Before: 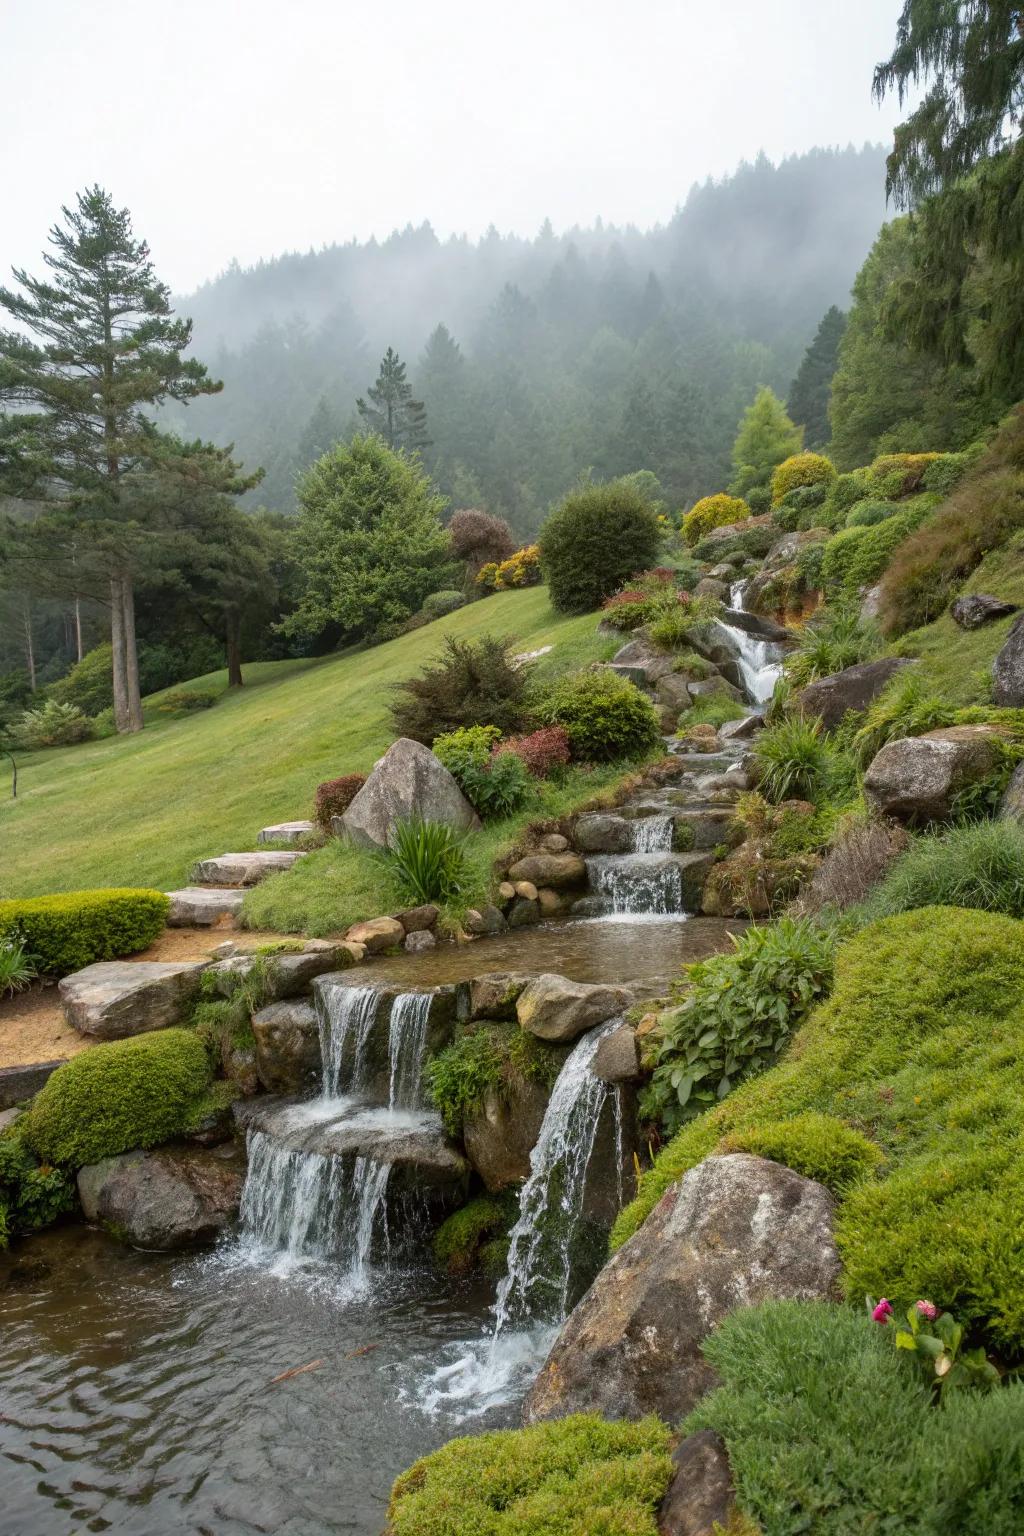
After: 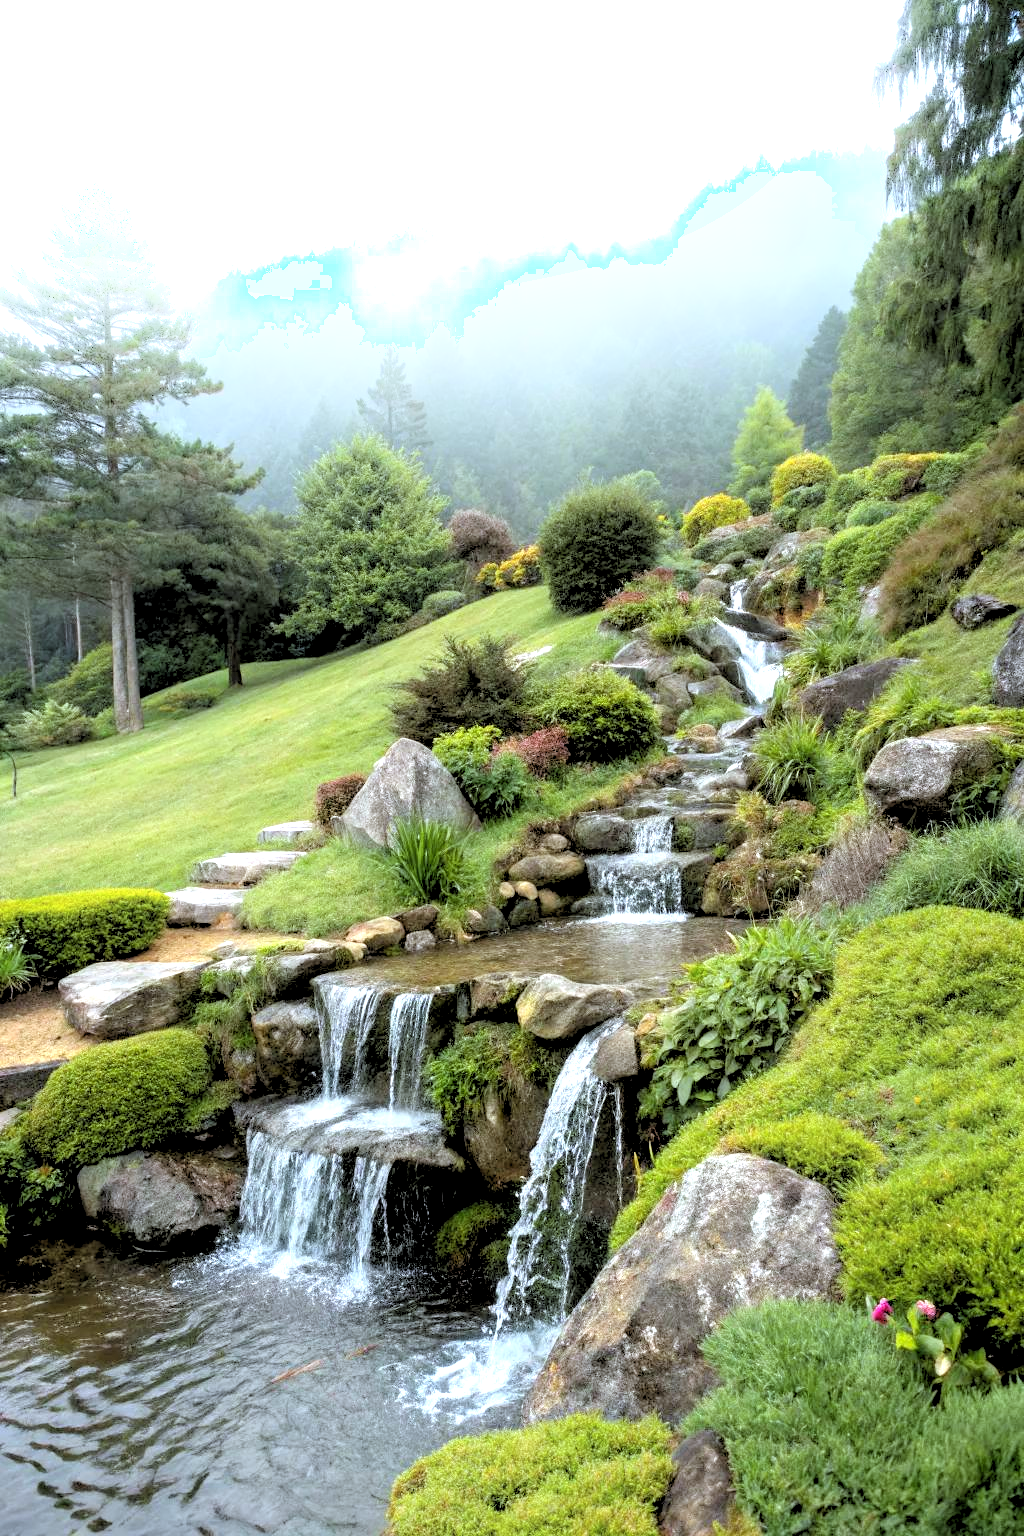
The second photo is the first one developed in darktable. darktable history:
rgb levels: levels [[0.029, 0.461, 0.922], [0, 0.5, 1], [0, 0.5, 1]]
exposure: black level correction 0, exposure 0.9 EV, compensate exposure bias true, compensate highlight preservation false
white balance: red 0.924, blue 1.095
shadows and highlights: highlights 70.7, soften with gaussian
